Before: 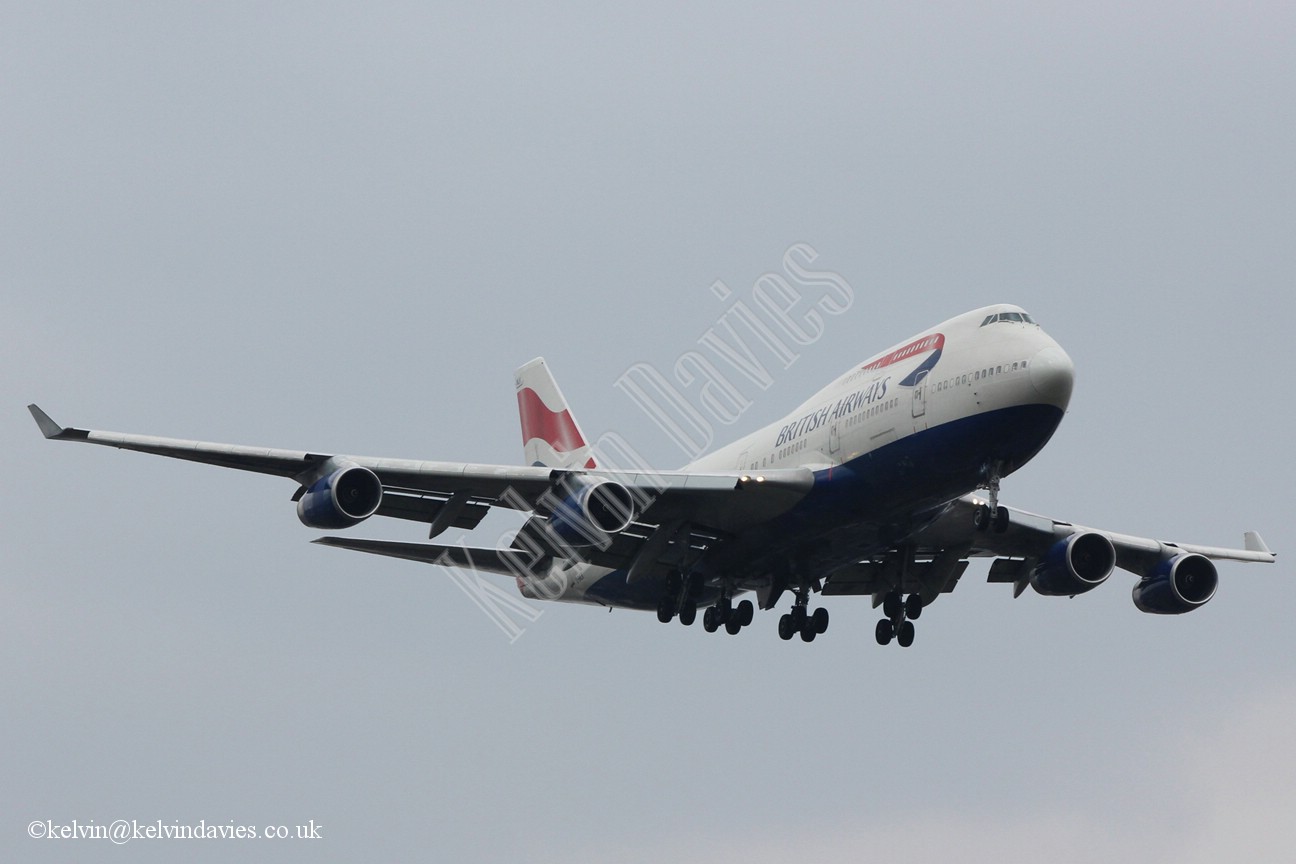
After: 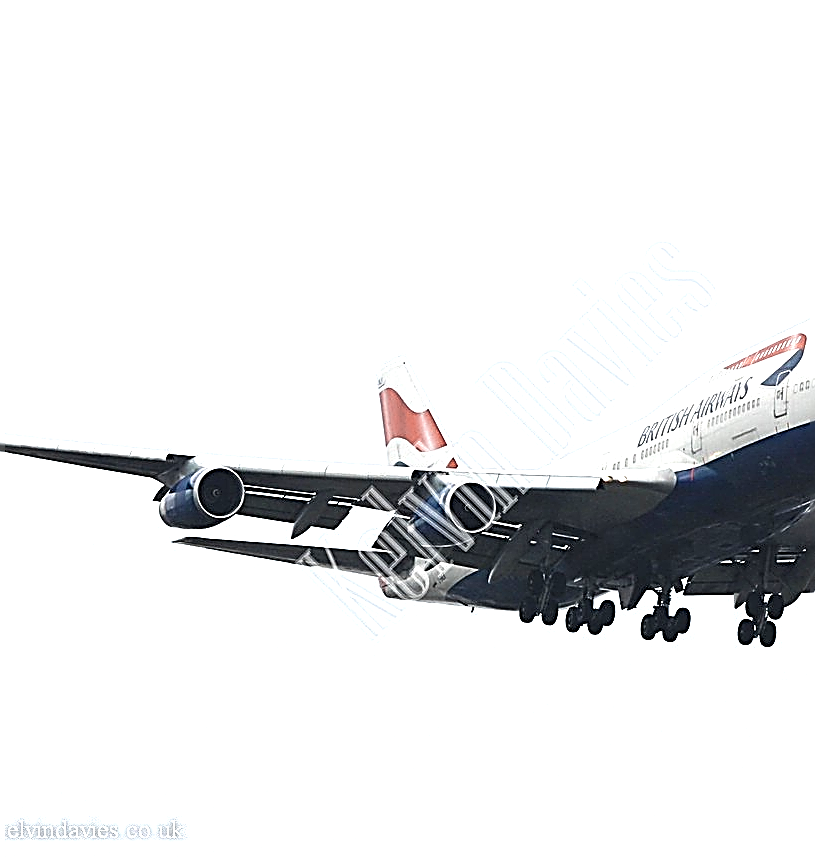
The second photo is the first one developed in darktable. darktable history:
color zones: curves: ch0 [(0.018, 0.548) (0.197, 0.654) (0.425, 0.447) (0.605, 0.658) (0.732, 0.579)]; ch1 [(0.105, 0.531) (0.224, 0.531) (0.386, 0.39) (0.618, 0.456) (0.732, 0.456) (0.956, 0.421)]; ch2 [(0.039, 0.583) (0.215, 0.465) (0.399, 0.544) (0.465, 0.548) (0.614, 0.447) (0.724, 0.43) (0.882, 0.623) (0.956, 0.632)]
sharpen: amount 1.985
crop: left 10.712%, right 26.359%
exposure: black level correction 0, exposure 1.293 EV, compensate highlight preservation false
